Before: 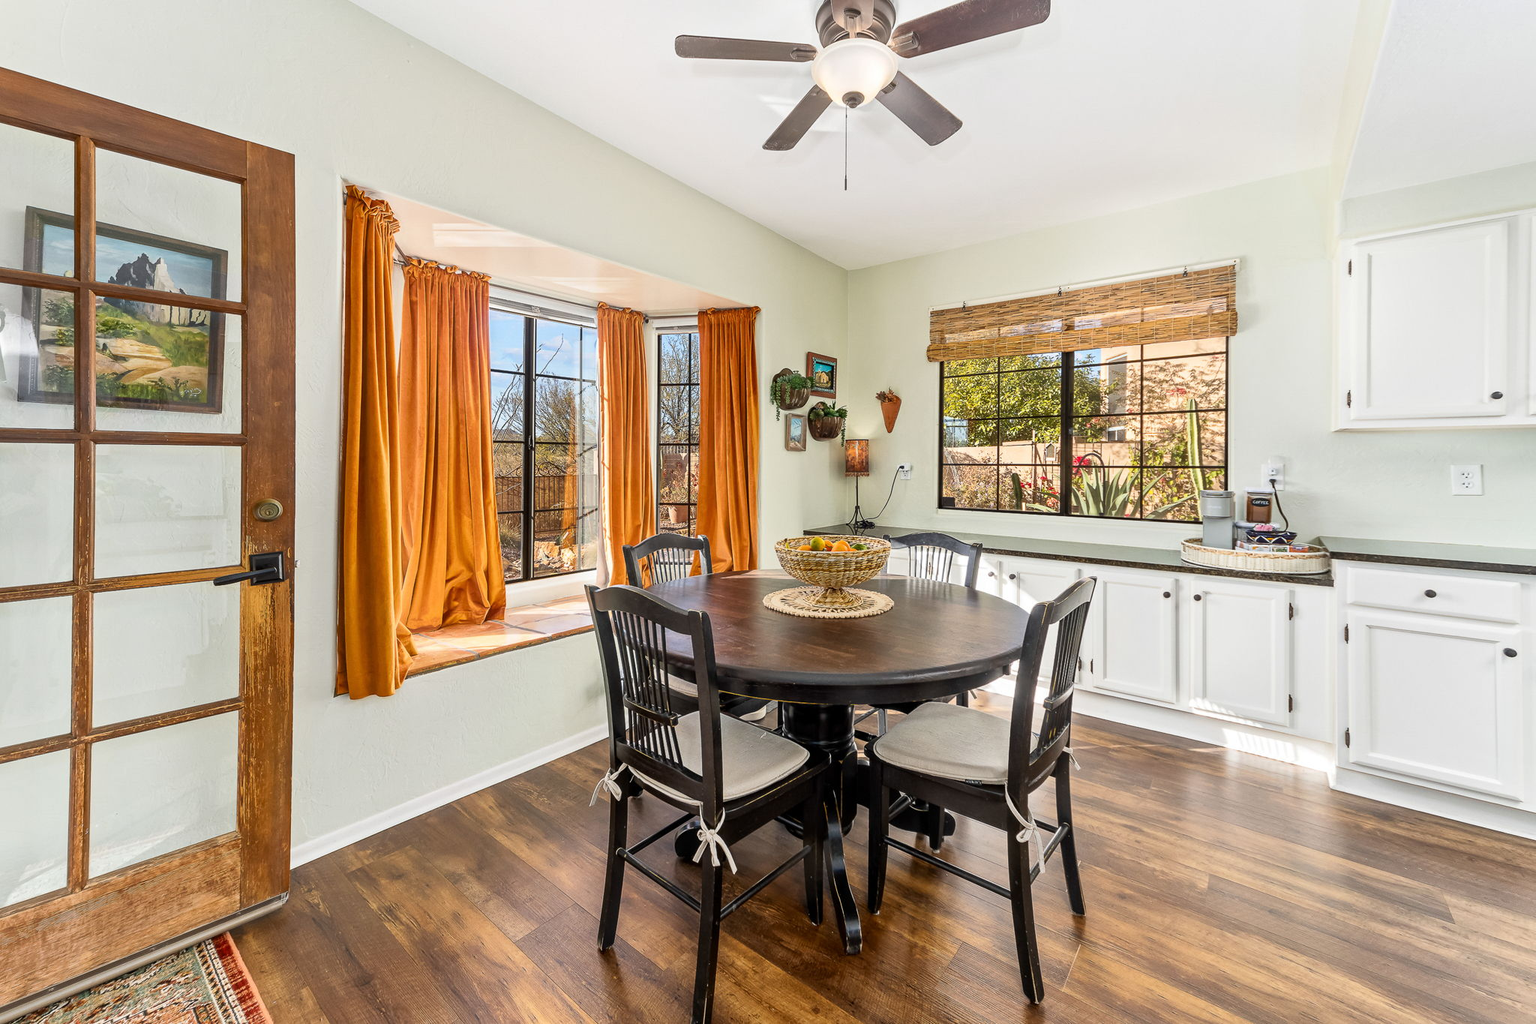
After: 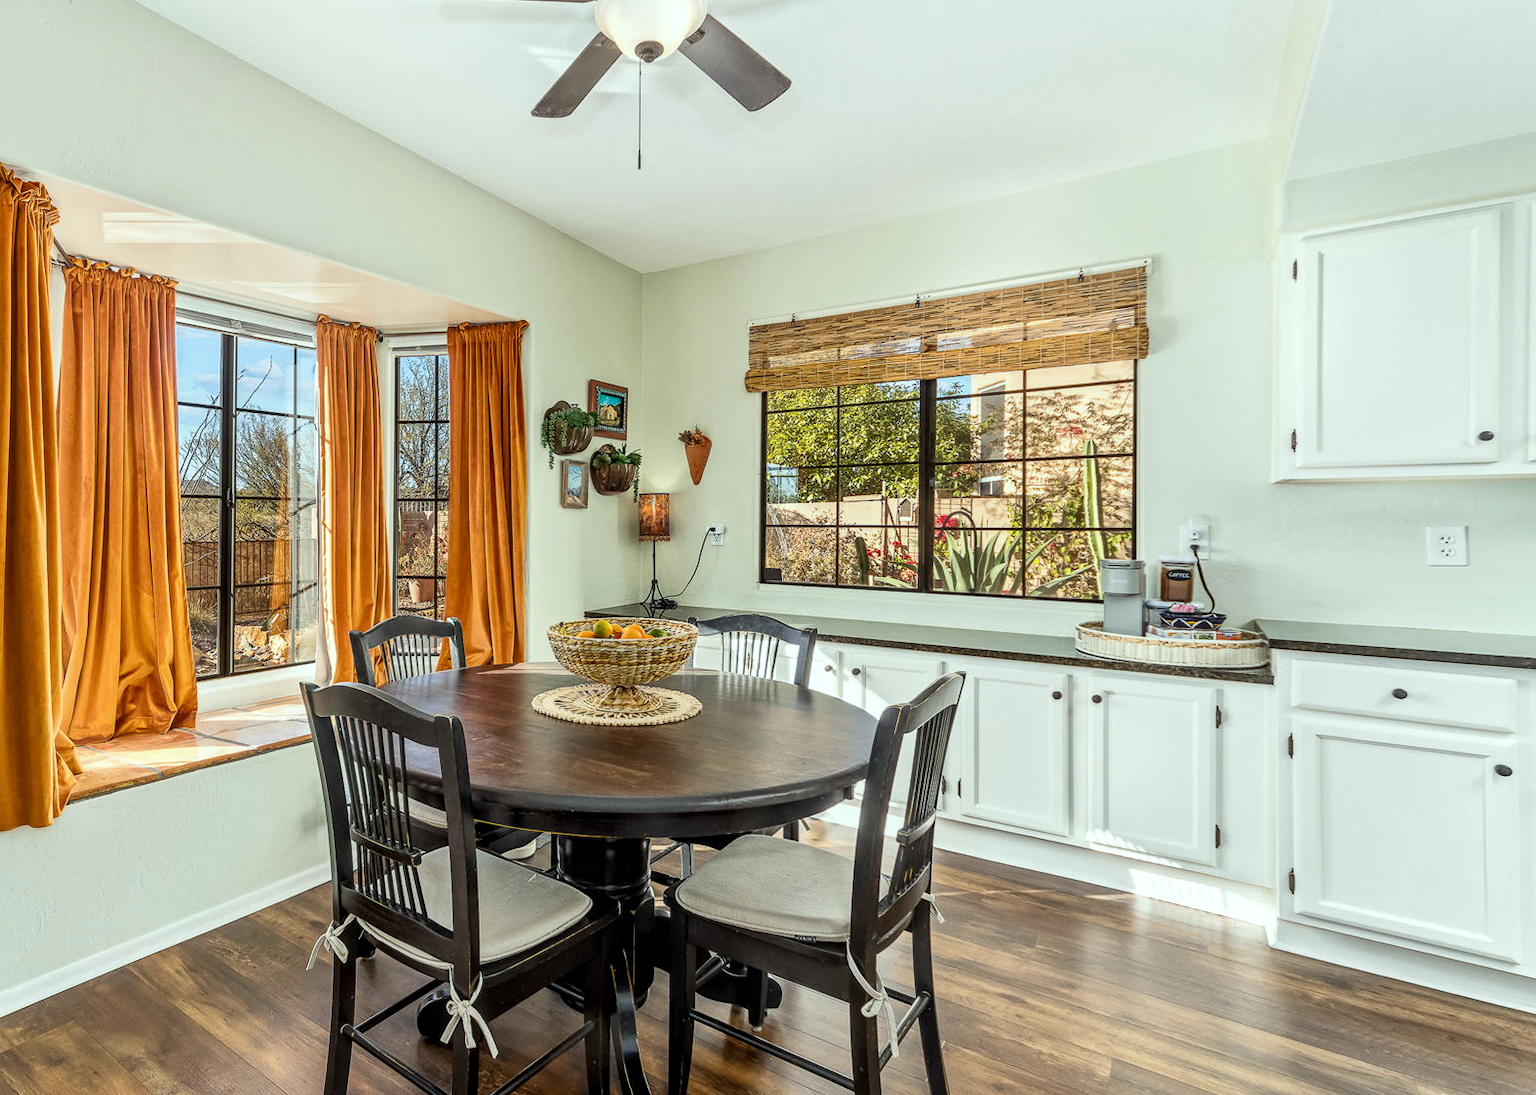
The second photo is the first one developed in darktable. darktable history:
color correction: highlights a* -6.53, highlights b* 0.514
contrast brightness saturation: saturation -0.025
crop: left 23.05%, top 5.864%, bottom 11.839%
local contrast: on, module defaults
